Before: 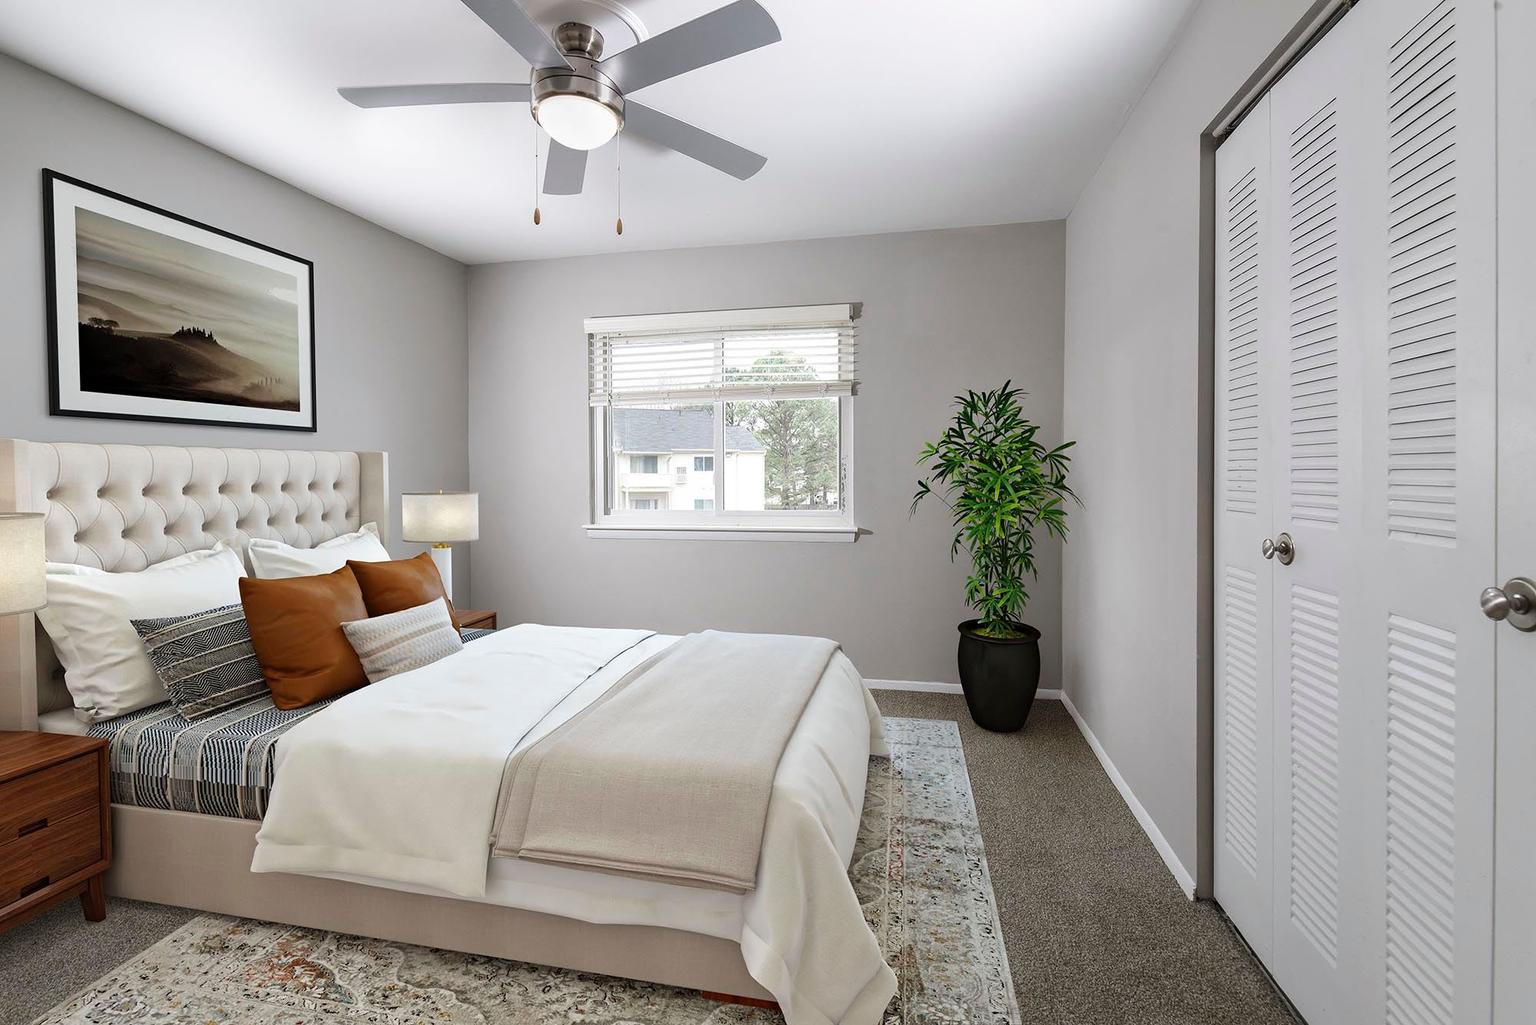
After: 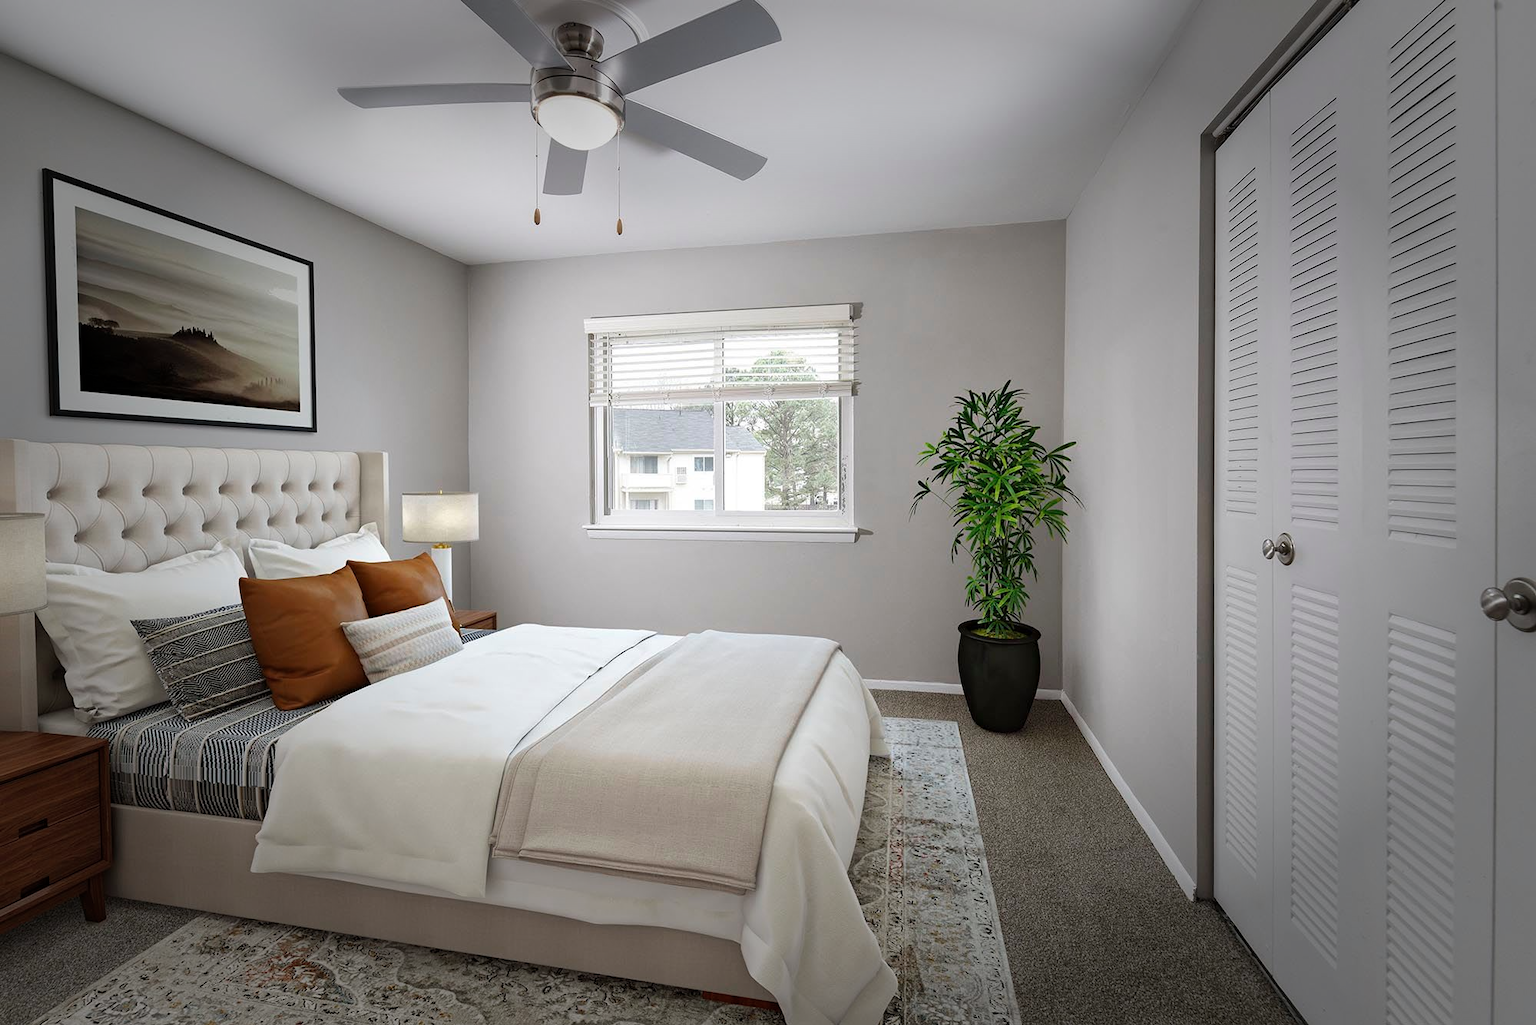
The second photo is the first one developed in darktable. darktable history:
vignetting: fall-off start 49.27%, brightness -0.587, saturation -0.116, automatic ratio true, width/height ratio 1.29
